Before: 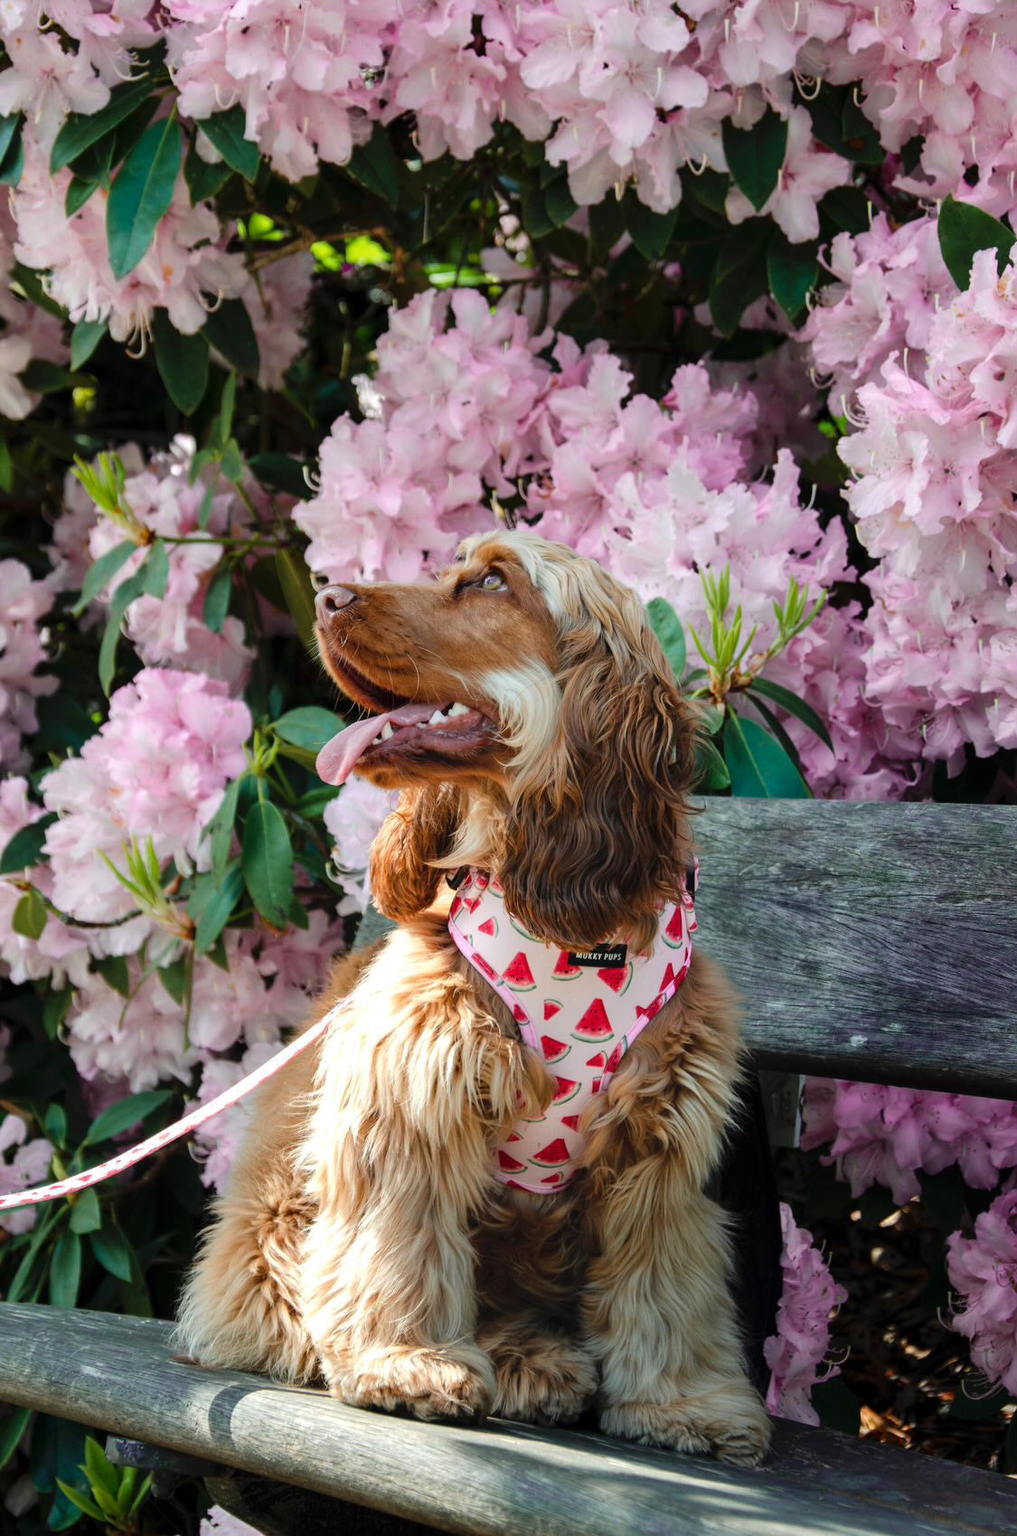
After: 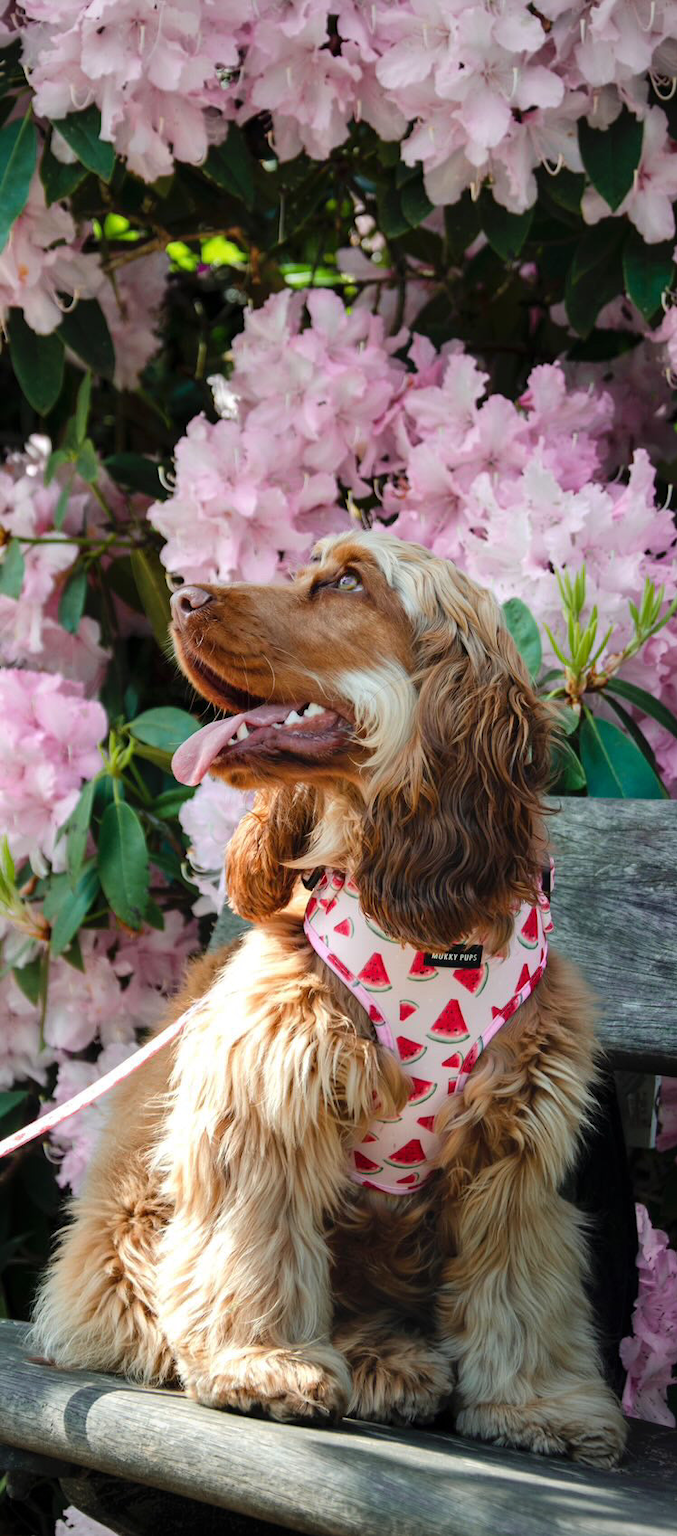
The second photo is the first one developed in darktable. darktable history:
vignetting: fall-off radius 45%, brightness -0.33
crop and rotate: left 14.292%, right 19.041%
